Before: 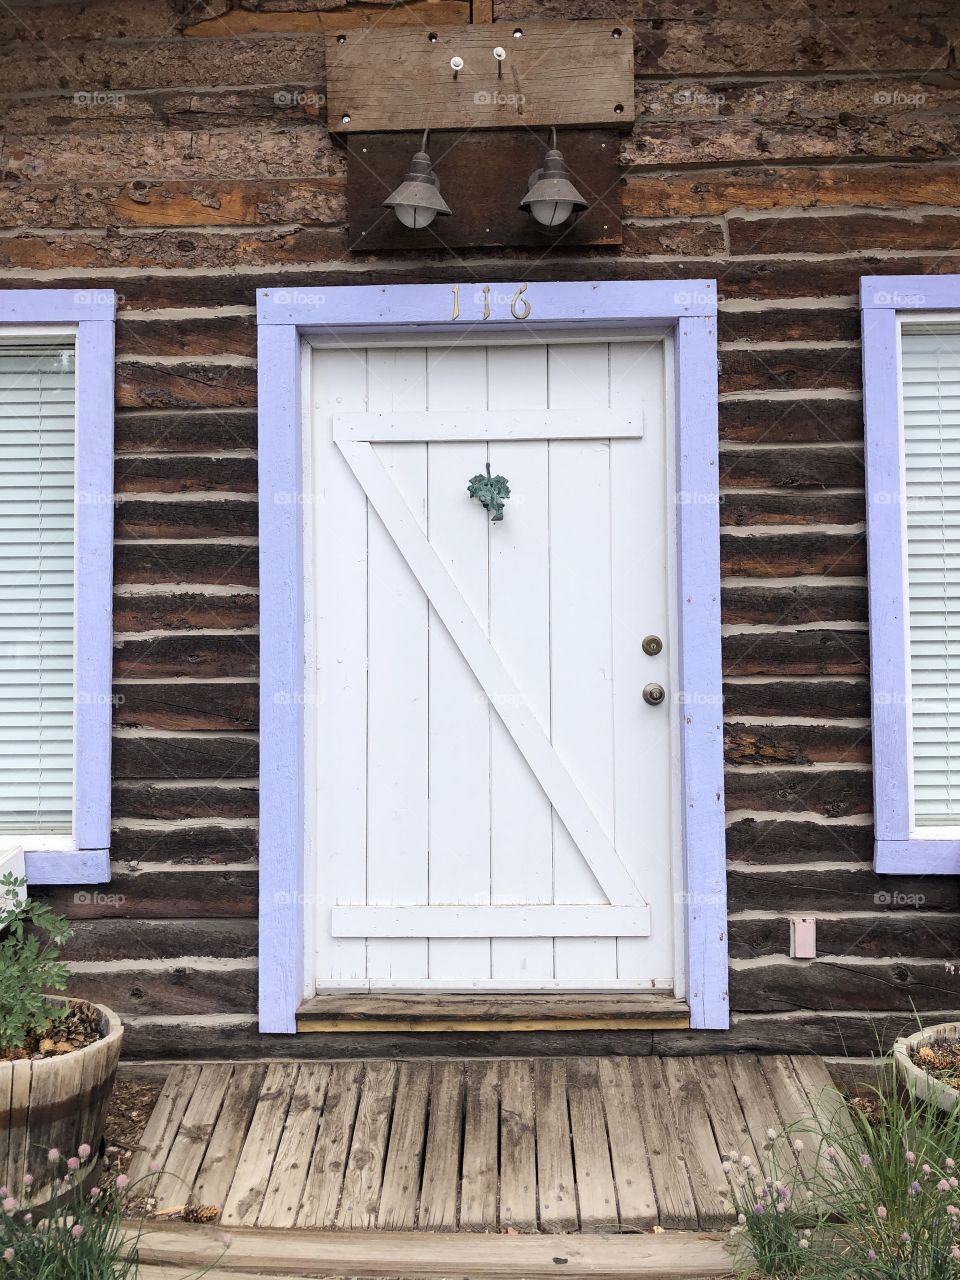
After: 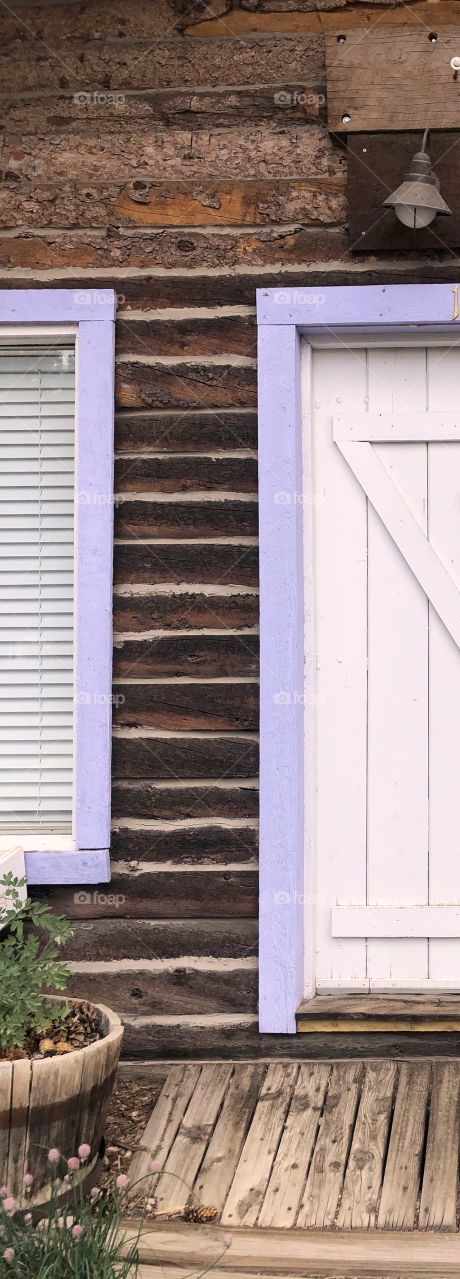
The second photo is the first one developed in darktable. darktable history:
crop and rotate: left 0.008%, top 0%, right 51.998%
color correction: highlights a* 5.72, highlights b* 4.86
